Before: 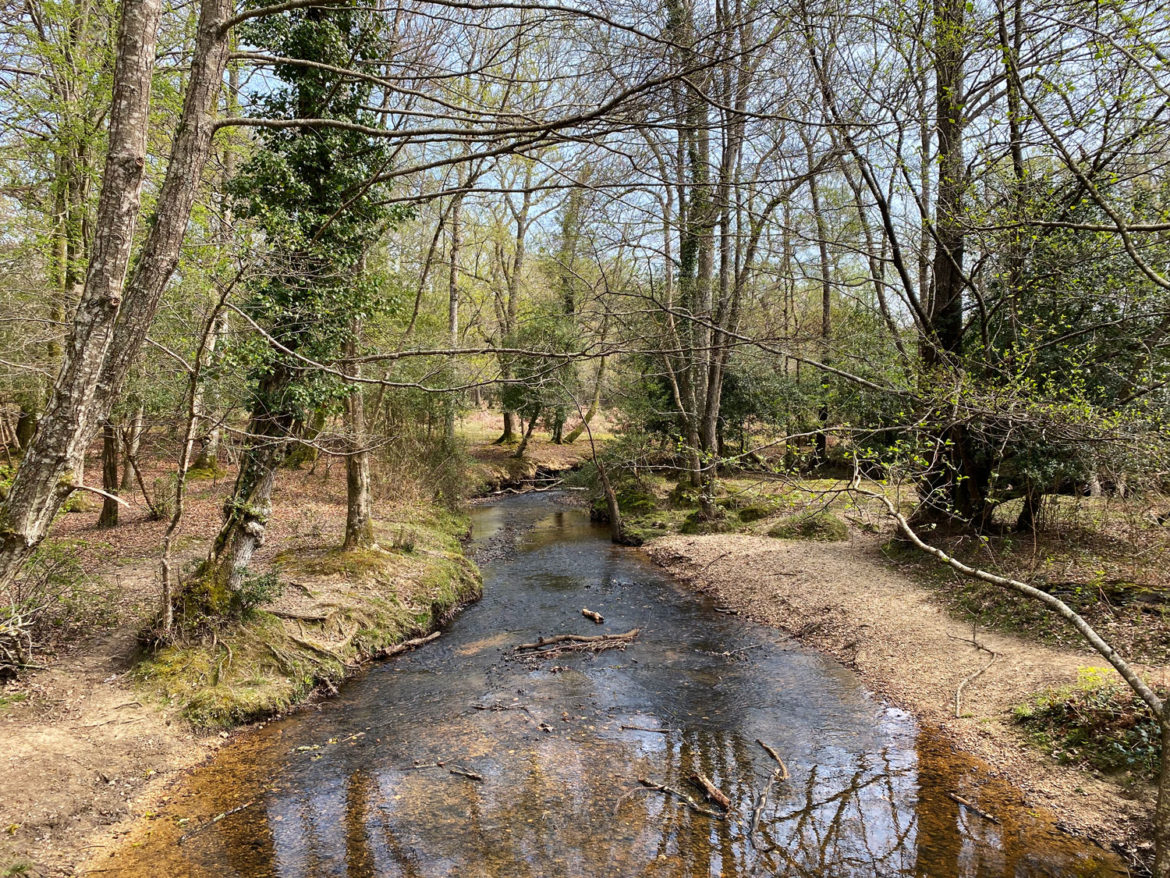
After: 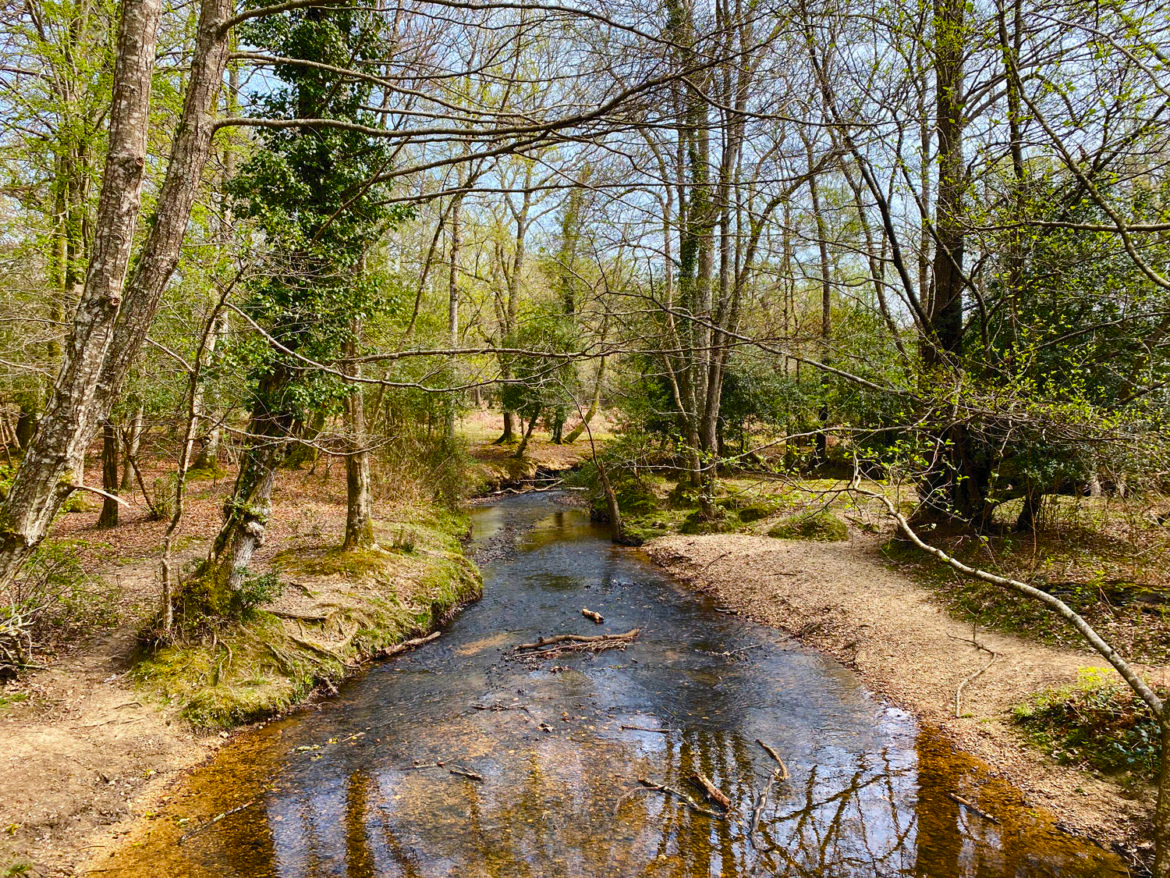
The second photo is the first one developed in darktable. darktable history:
color balance rgb: perceptual saturation grading › global saturation 27.492%, perceptual saturation grading › highlights -27.721%, perceptual saturation grading › mid-tones 15.786%, perceptual saturation grading › shadows 33.705%, global vibrance 25.56%
tone curve: curves: ch0 [(0, 0) (0.003, 0.005) (0.011, 0.021) (0.025, 0.042) (0.044, 0.065) (0.069, 0.074) (0.1, 0.092) (0.136, 0.123) (0.177, 0.159) (0.224, 0.2) (0.277, 0.252) (0.335, 0.32) (0.399, 0.392) (0.468, 0.468) (0.543, 0.549) (0.623, 0.638) (0.709, 0.721) (0.801, 0.812) (0.898, 0.896) (1, 1)], color space Lab, independent channels, preserve colors none
